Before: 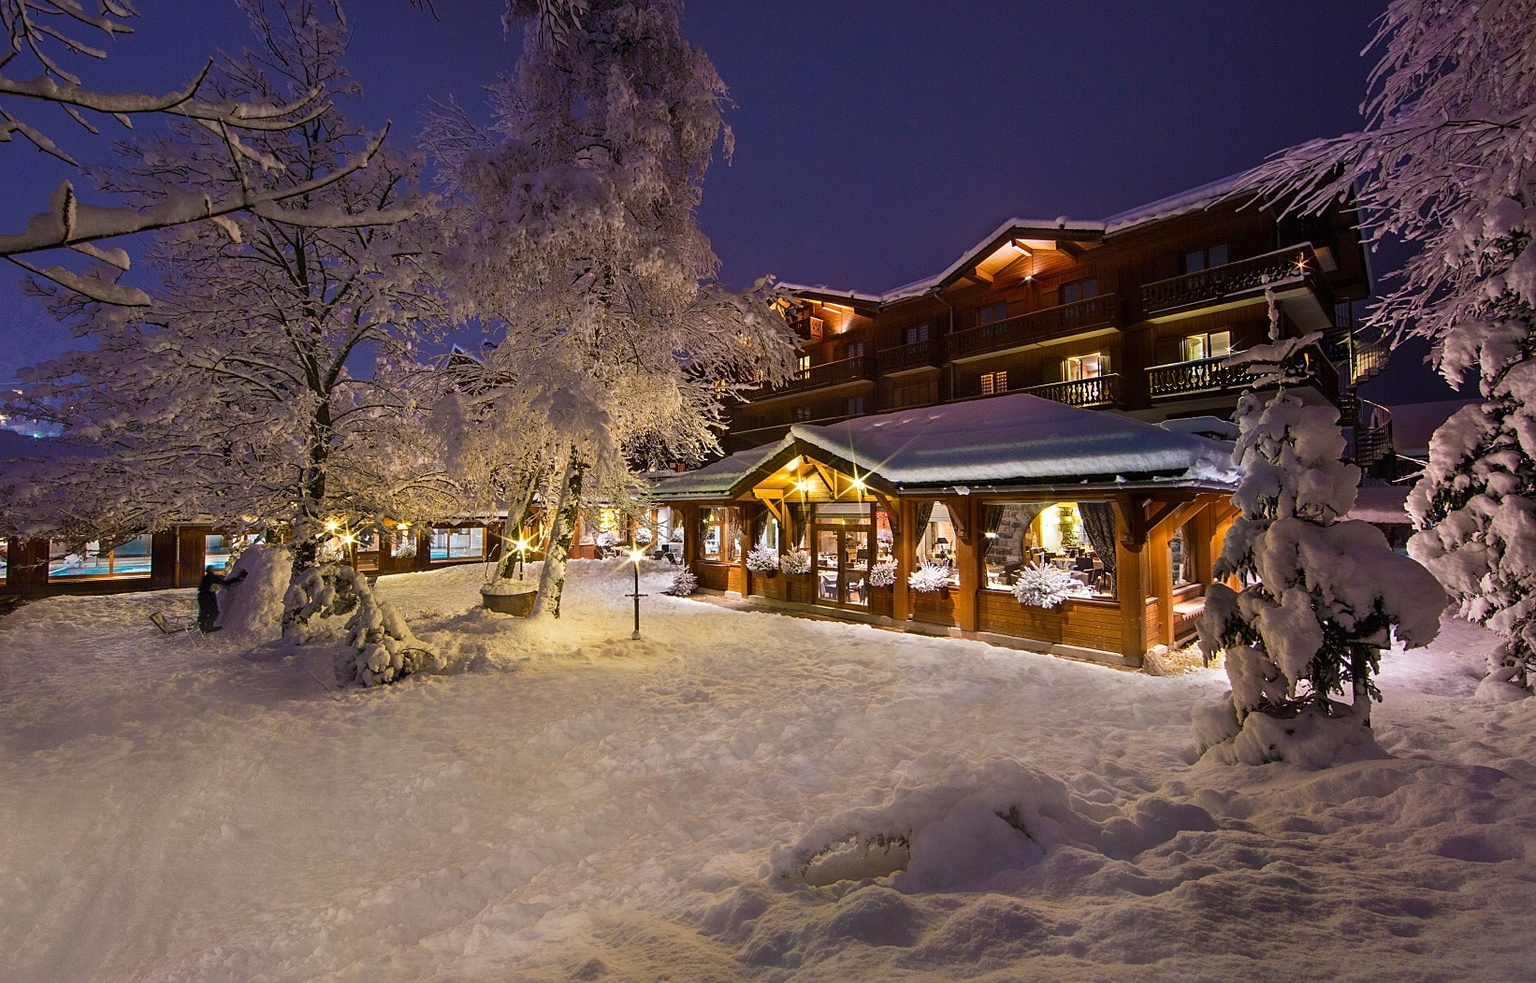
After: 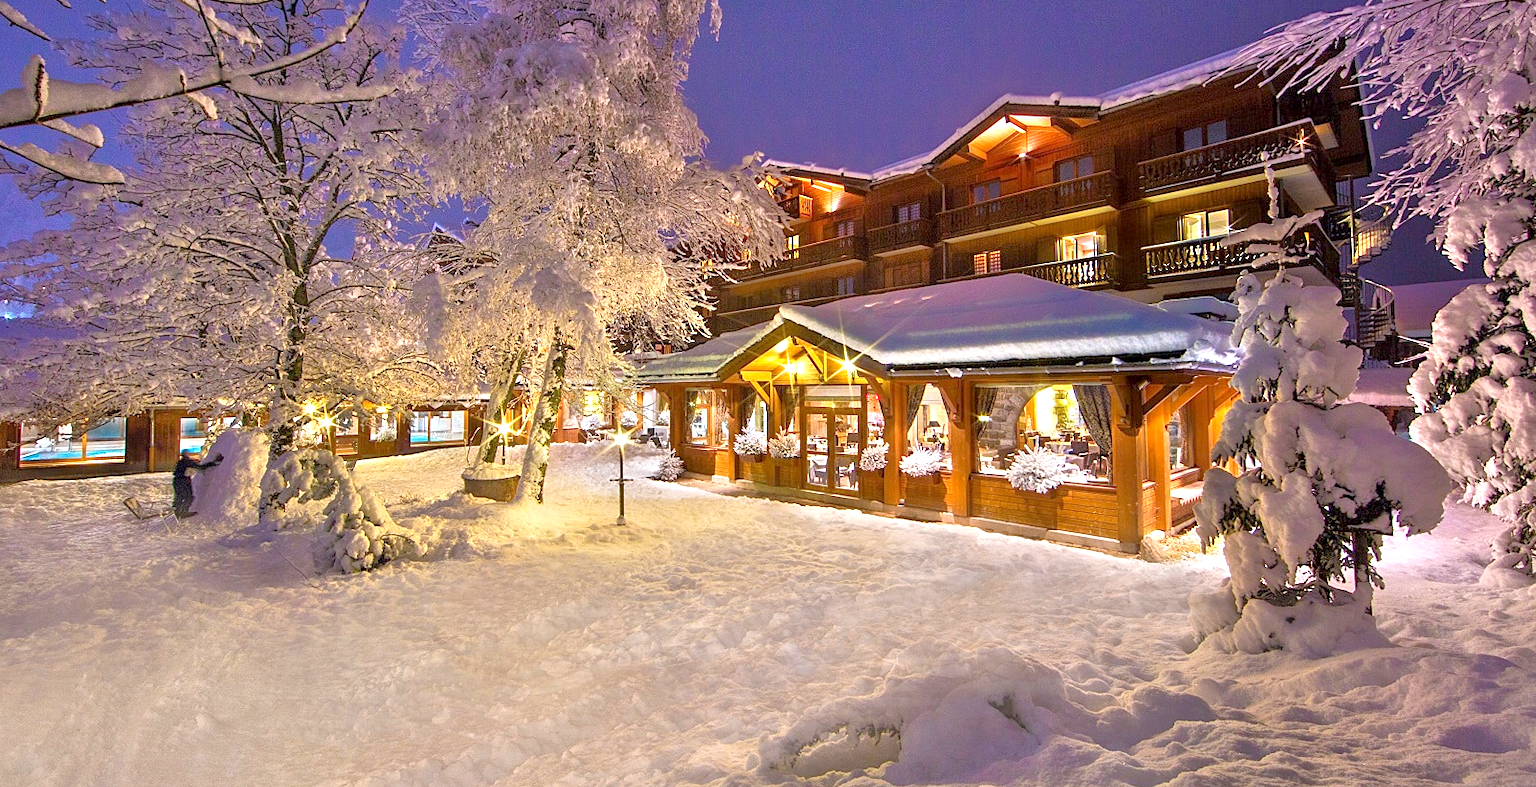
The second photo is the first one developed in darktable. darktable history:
tone equalizer: -8 EV 1.97 EV, -7 EV 1.96 EV, -6 EV 1.97 EV, -5 EV 1.96 EV, -4 EV 2 EV, -3 EV 1.48 EV, -2 EV 1 EV, -1 EV 0.519 EV
crop and rotate: left 1.895%, top 12.895%, right 0.306%, bottom 8.727%
exposure: black level correction 0.001, exposure 0.499 EV, compensate highlight preservation false
